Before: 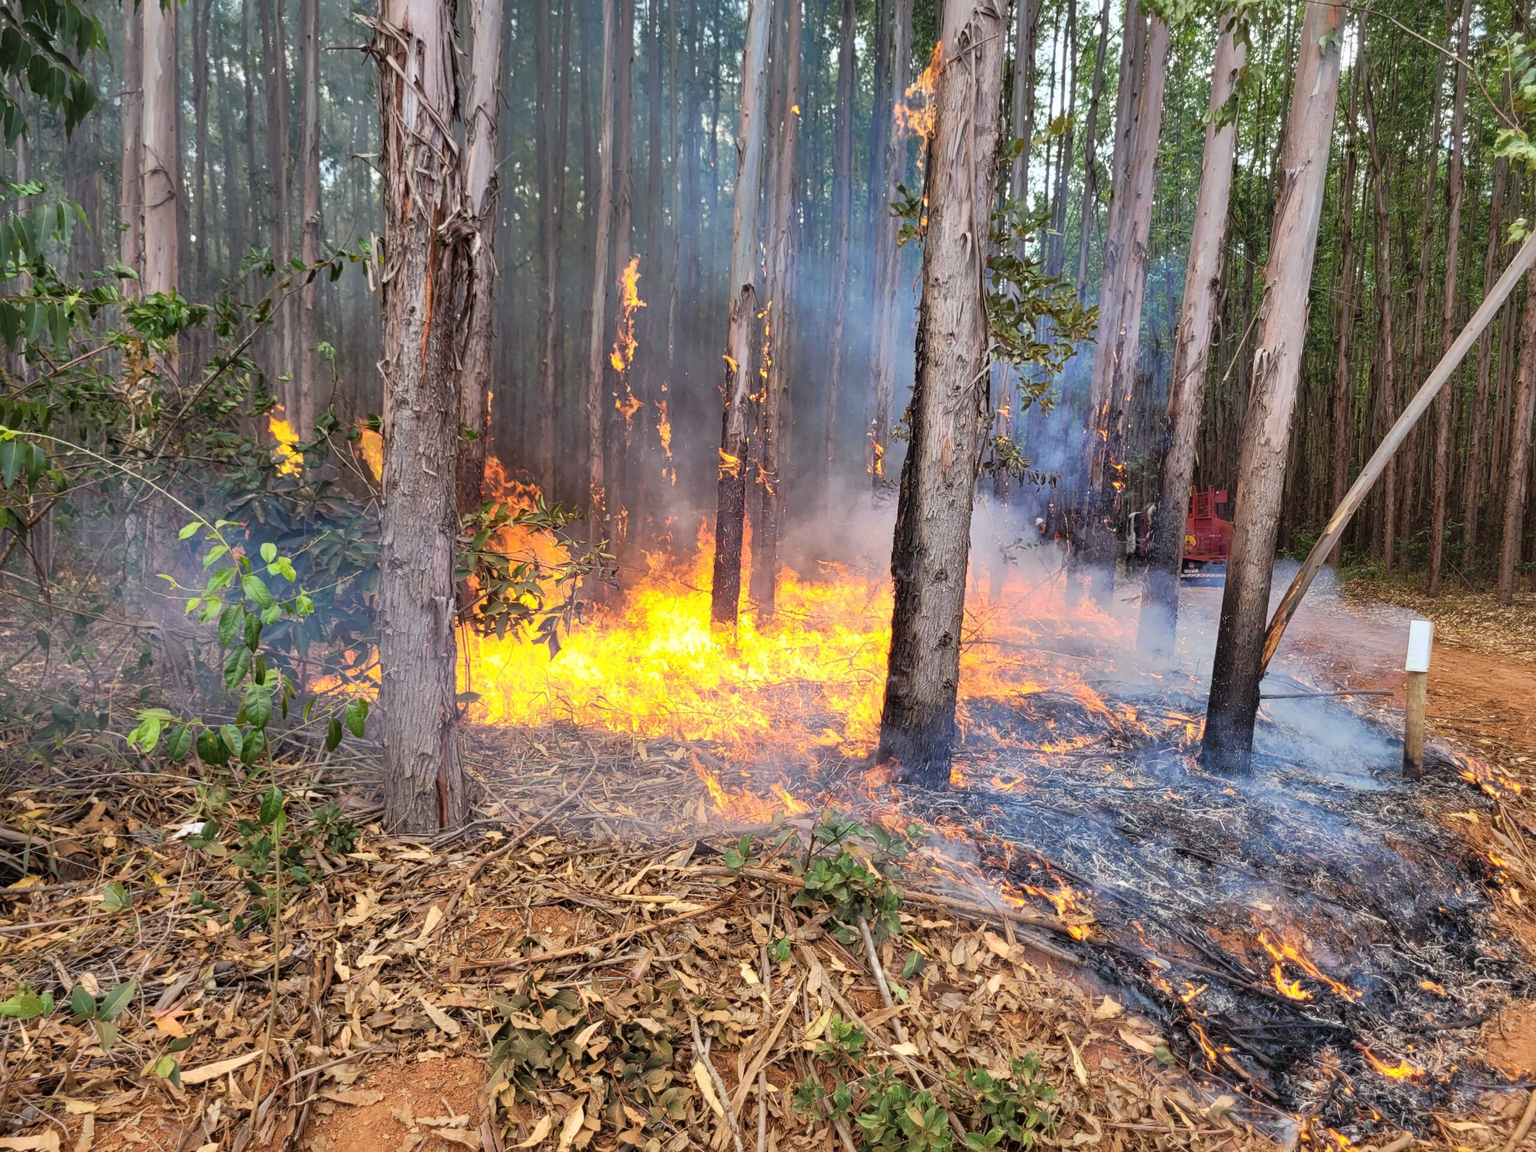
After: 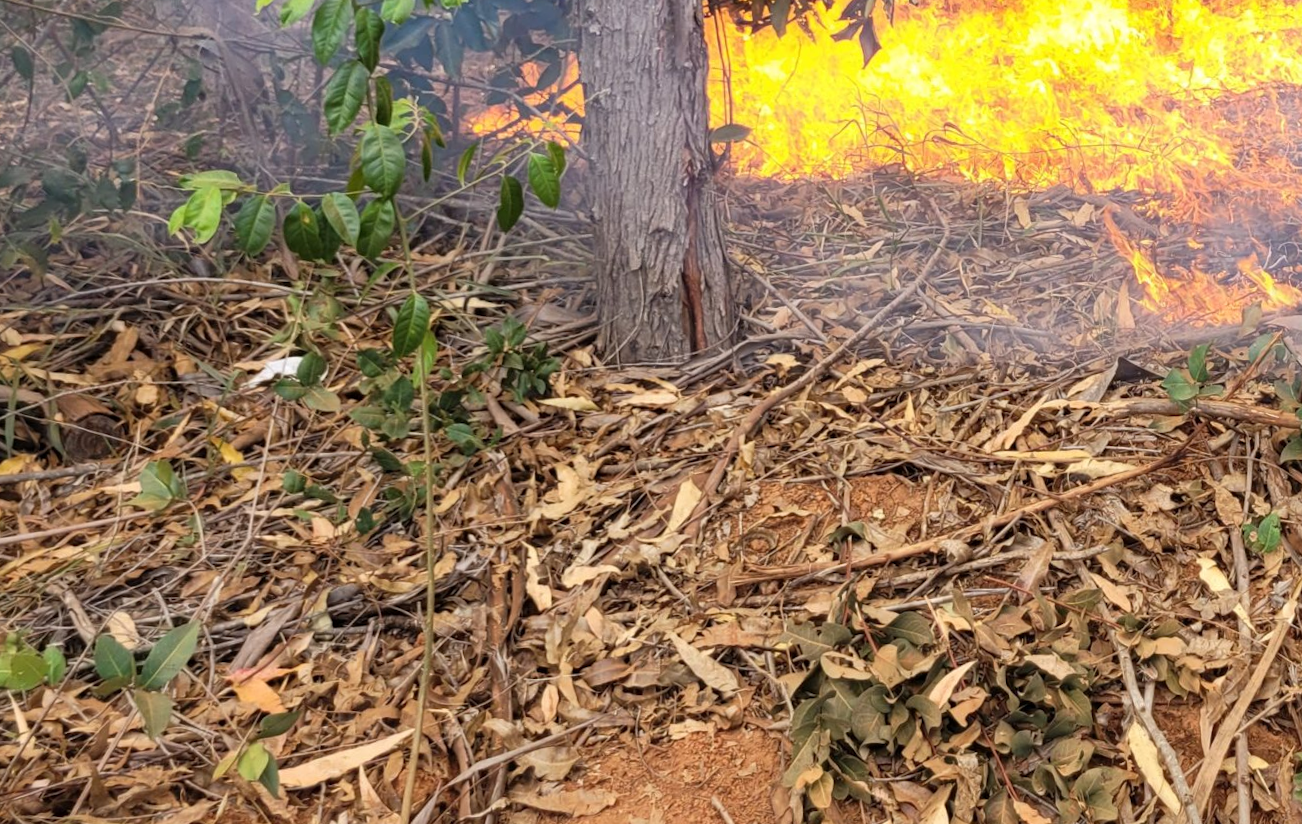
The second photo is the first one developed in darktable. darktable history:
rotate and perspective: rotation -2.12°, lens shift (vertical) 0.009, lens shift (horizontal) -0.008, automatic cropping original format, crop left 0.036, crop right 0.964, crop top 0.05, crop bottom 0.959
crop and rotate: top 54.778%, right 46.61%, bottom 0.159%
